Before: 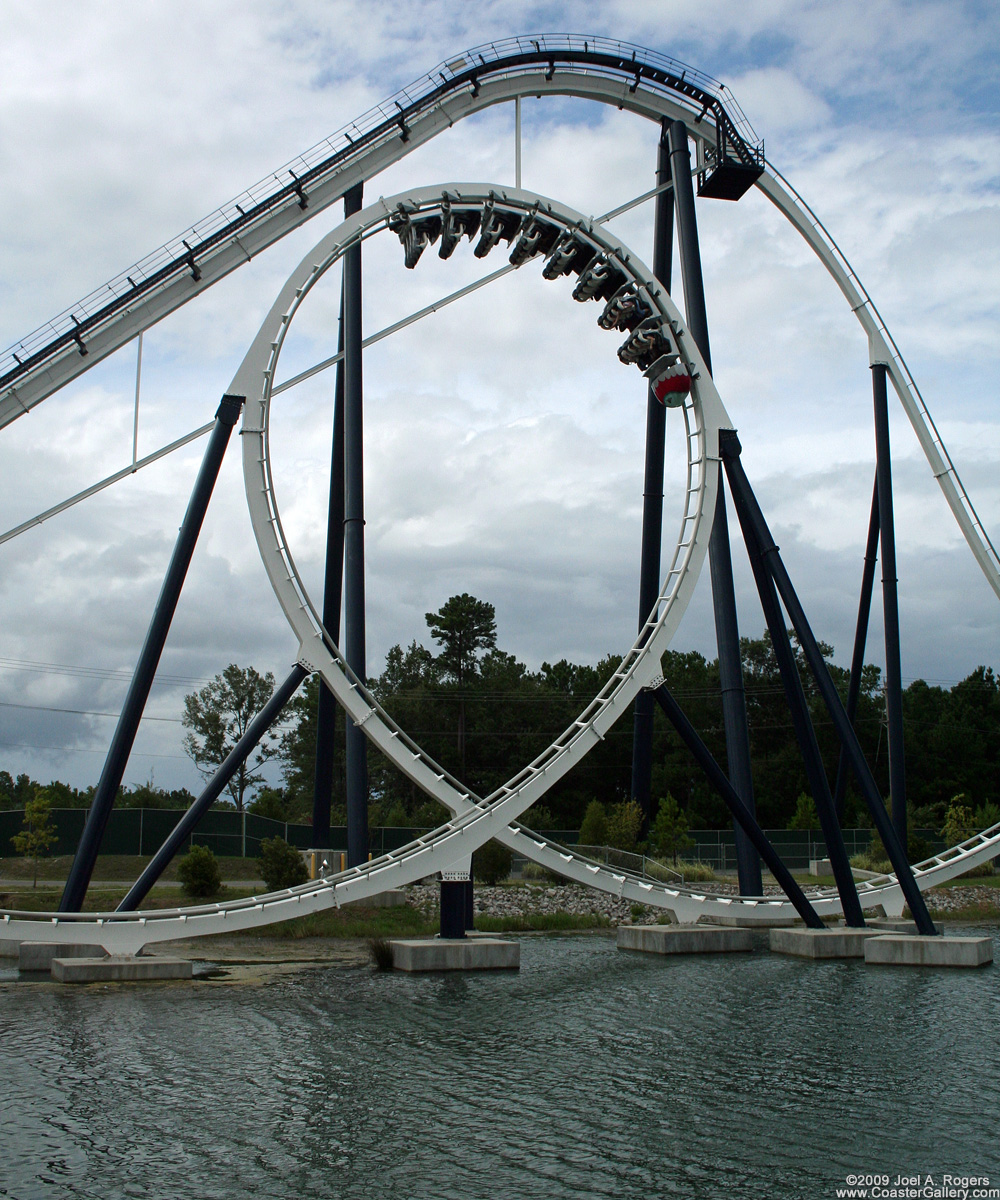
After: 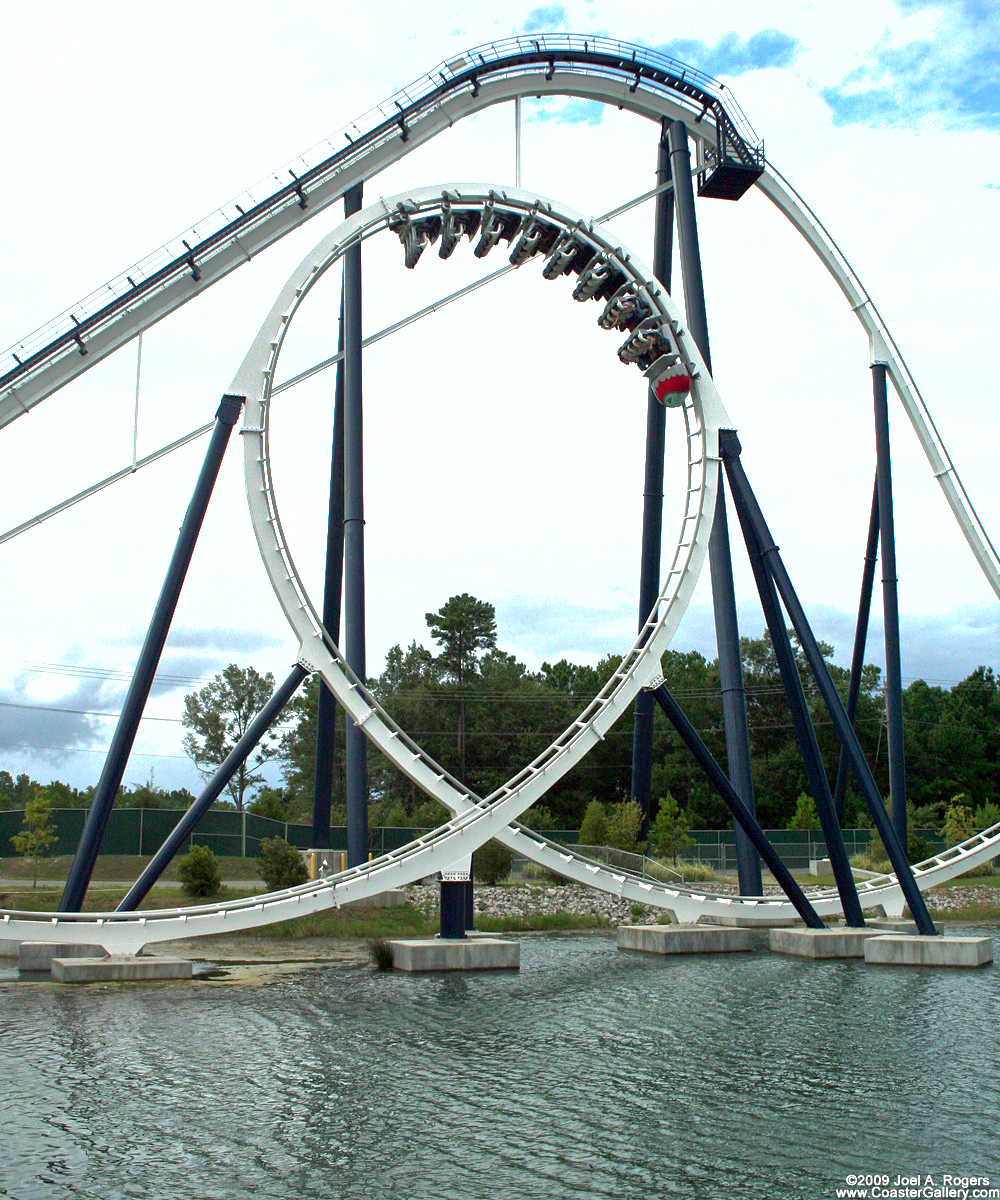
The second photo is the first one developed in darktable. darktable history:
shadows and highlights: on, module defaults
exposure: black level correction 0.001, exposure 1.398 EV, compensate exposure bias true, compensate highlight preservation false
